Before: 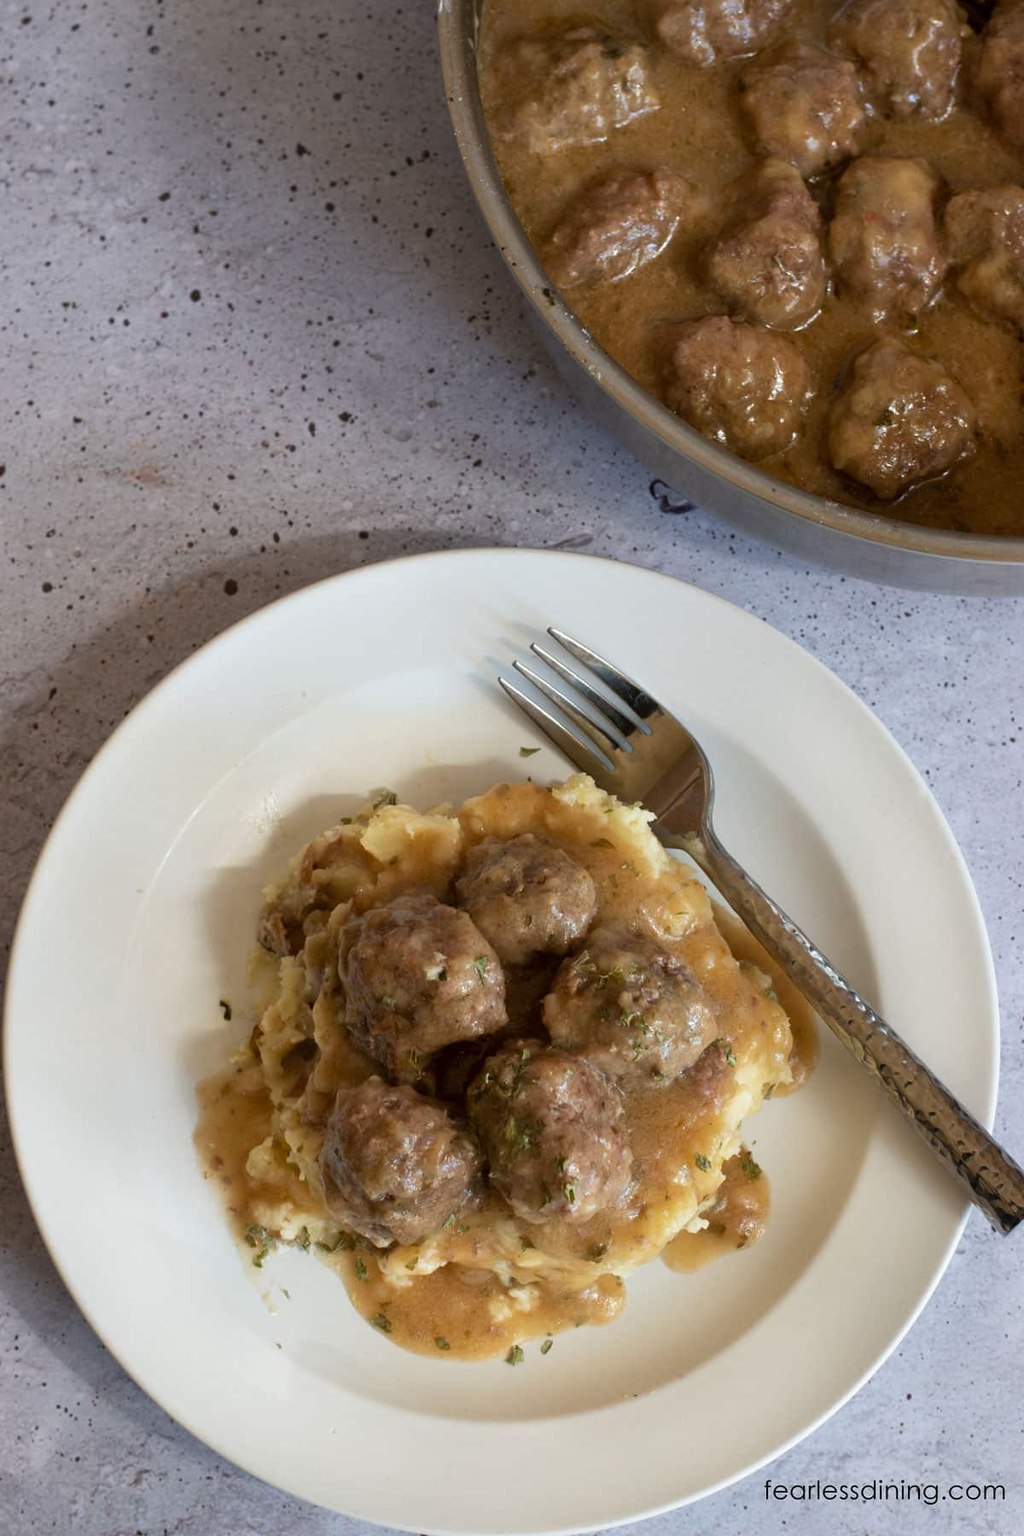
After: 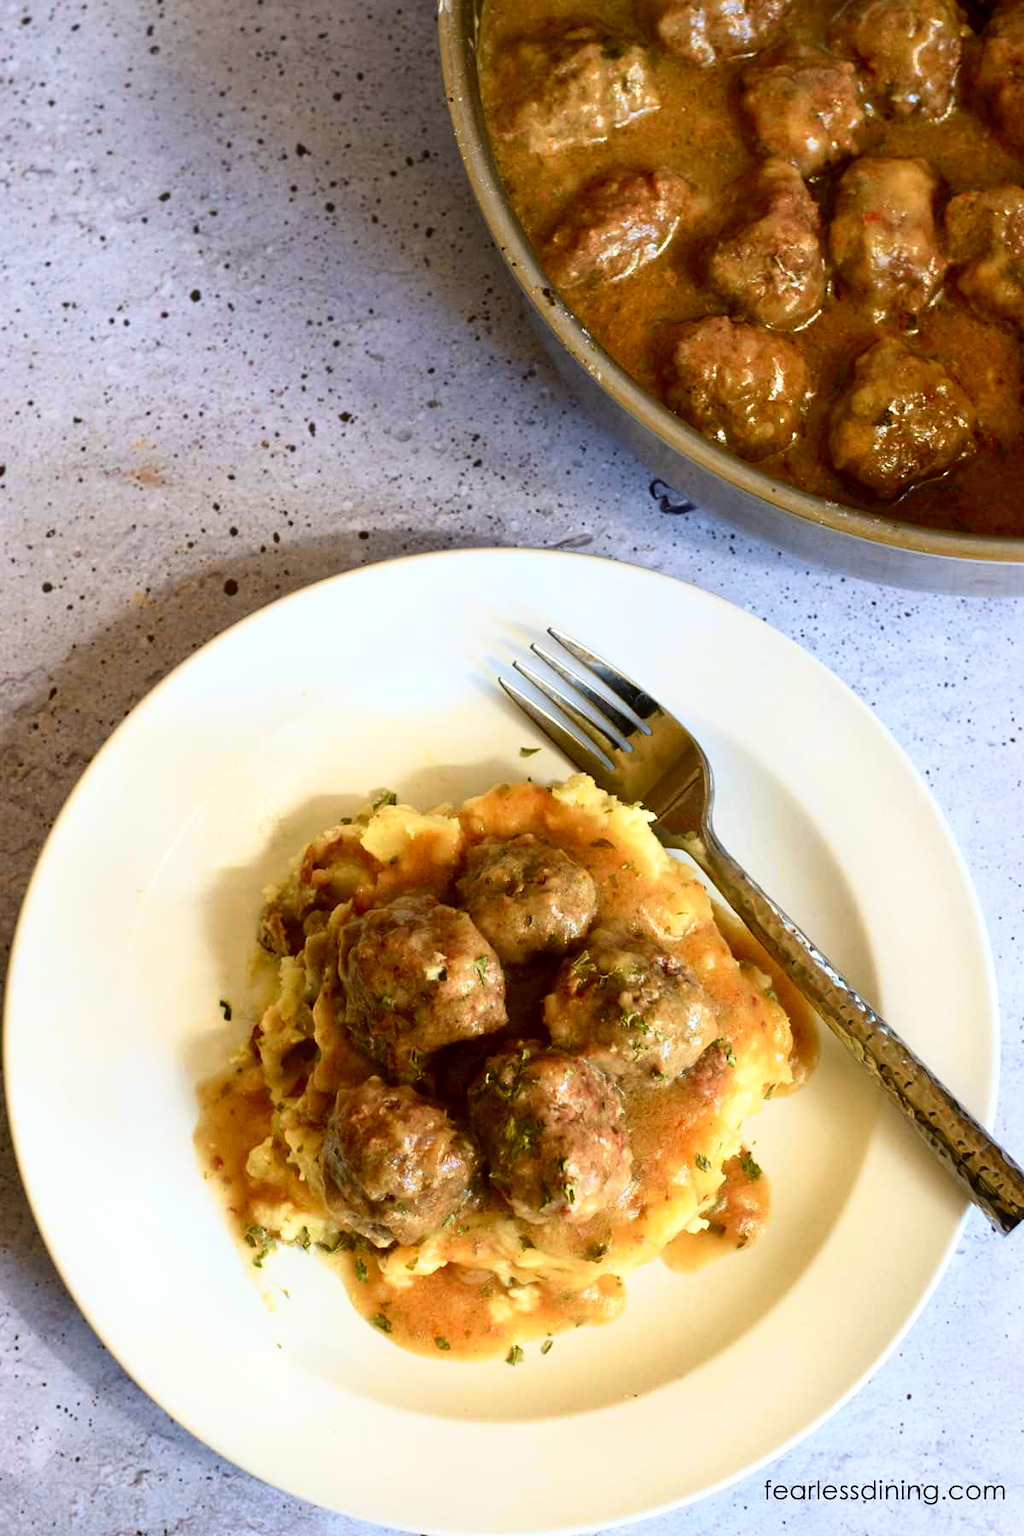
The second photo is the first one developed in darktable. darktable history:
tone curve: curves: ch0 [(0, 0) (0.074, 0.04) (0.157, 0.1) (0.472, 0.515) (0.635, 0.731) (0.768, 0.878) (0.899, 0.969) (1, 1)]; ch1 [(0, 0) (0.08, 0.08) (0.3, 0.3) (0.5, 0.5) (0.539, 0.558) (0.586, 0.658) (0.69, 0.787) (0.92, 0.92) (1, 1)]; ch2 [(0, 0) (0.08, 0.08) (0.3, 0.3) (0.5, 0.5) (0.543, 0.597) (0.597, 0.679) (0.92, 0.92) (1, 1)], color space Lab, independent channels, preserve colors none
exposure: exposure 0.288 EV, compensate exposure bias true, compensate highlight preservation false
